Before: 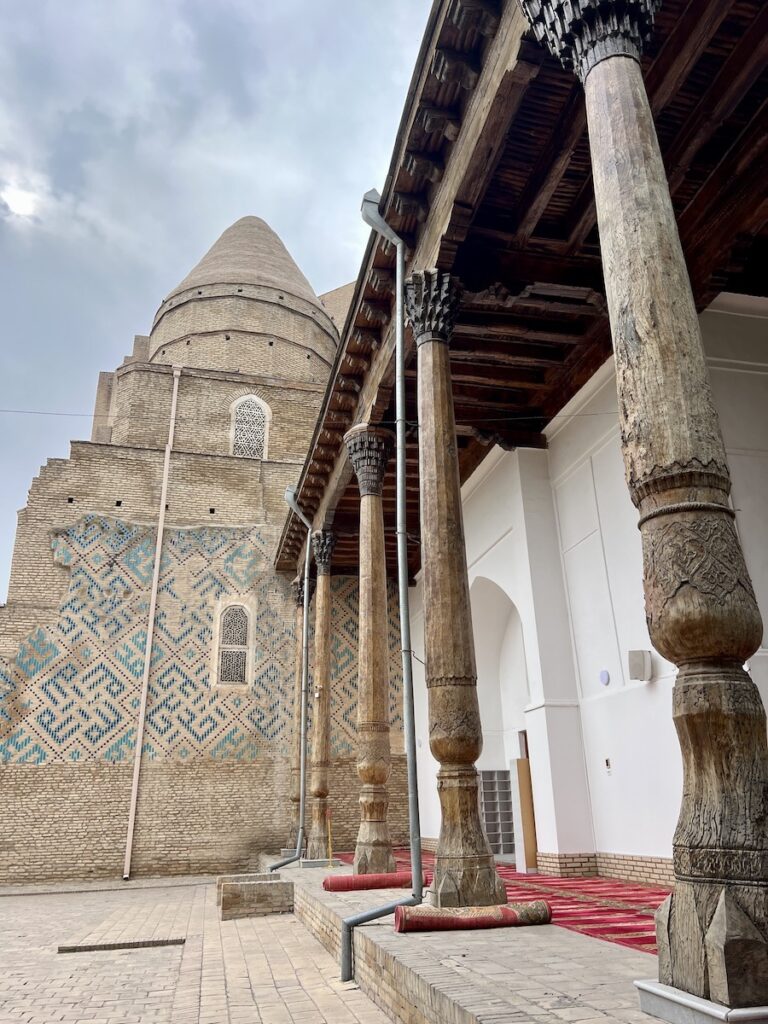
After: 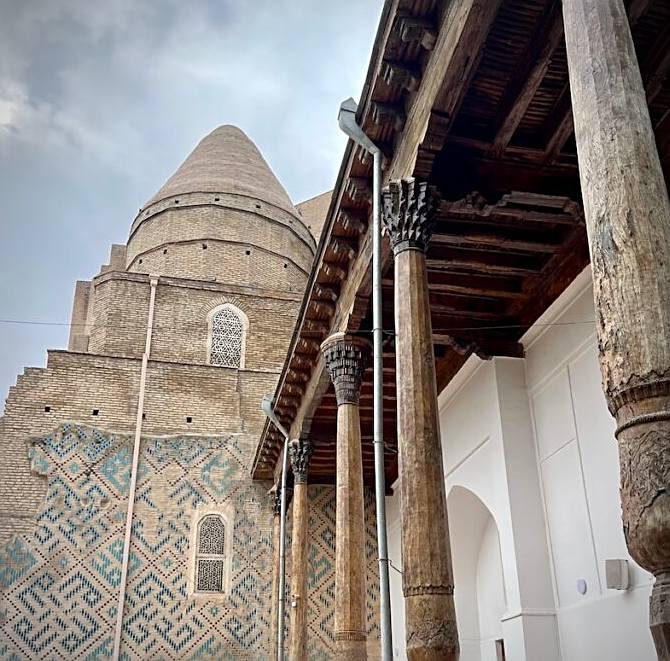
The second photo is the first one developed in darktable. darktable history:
crop: left 3.015%, top 8.969%, right 9.647%, bottom 26.457%
sharpen: on, module defaults
vignetting: fall-off start 87%, automatic ratio true
